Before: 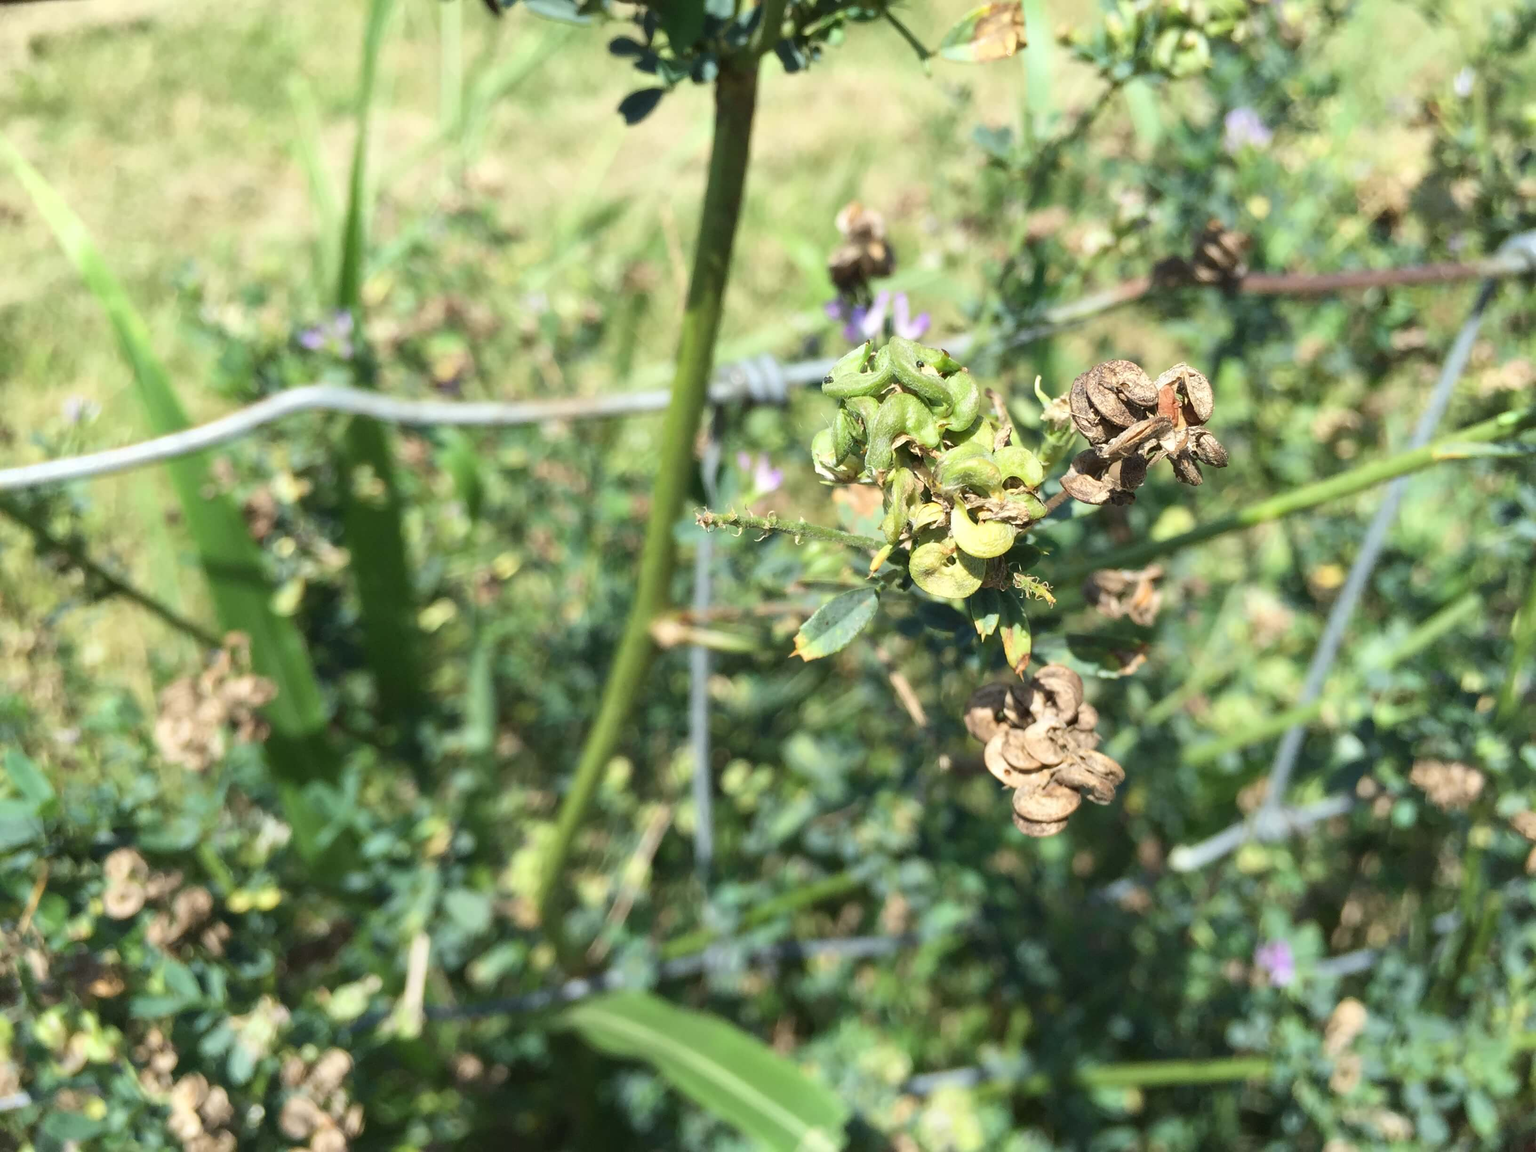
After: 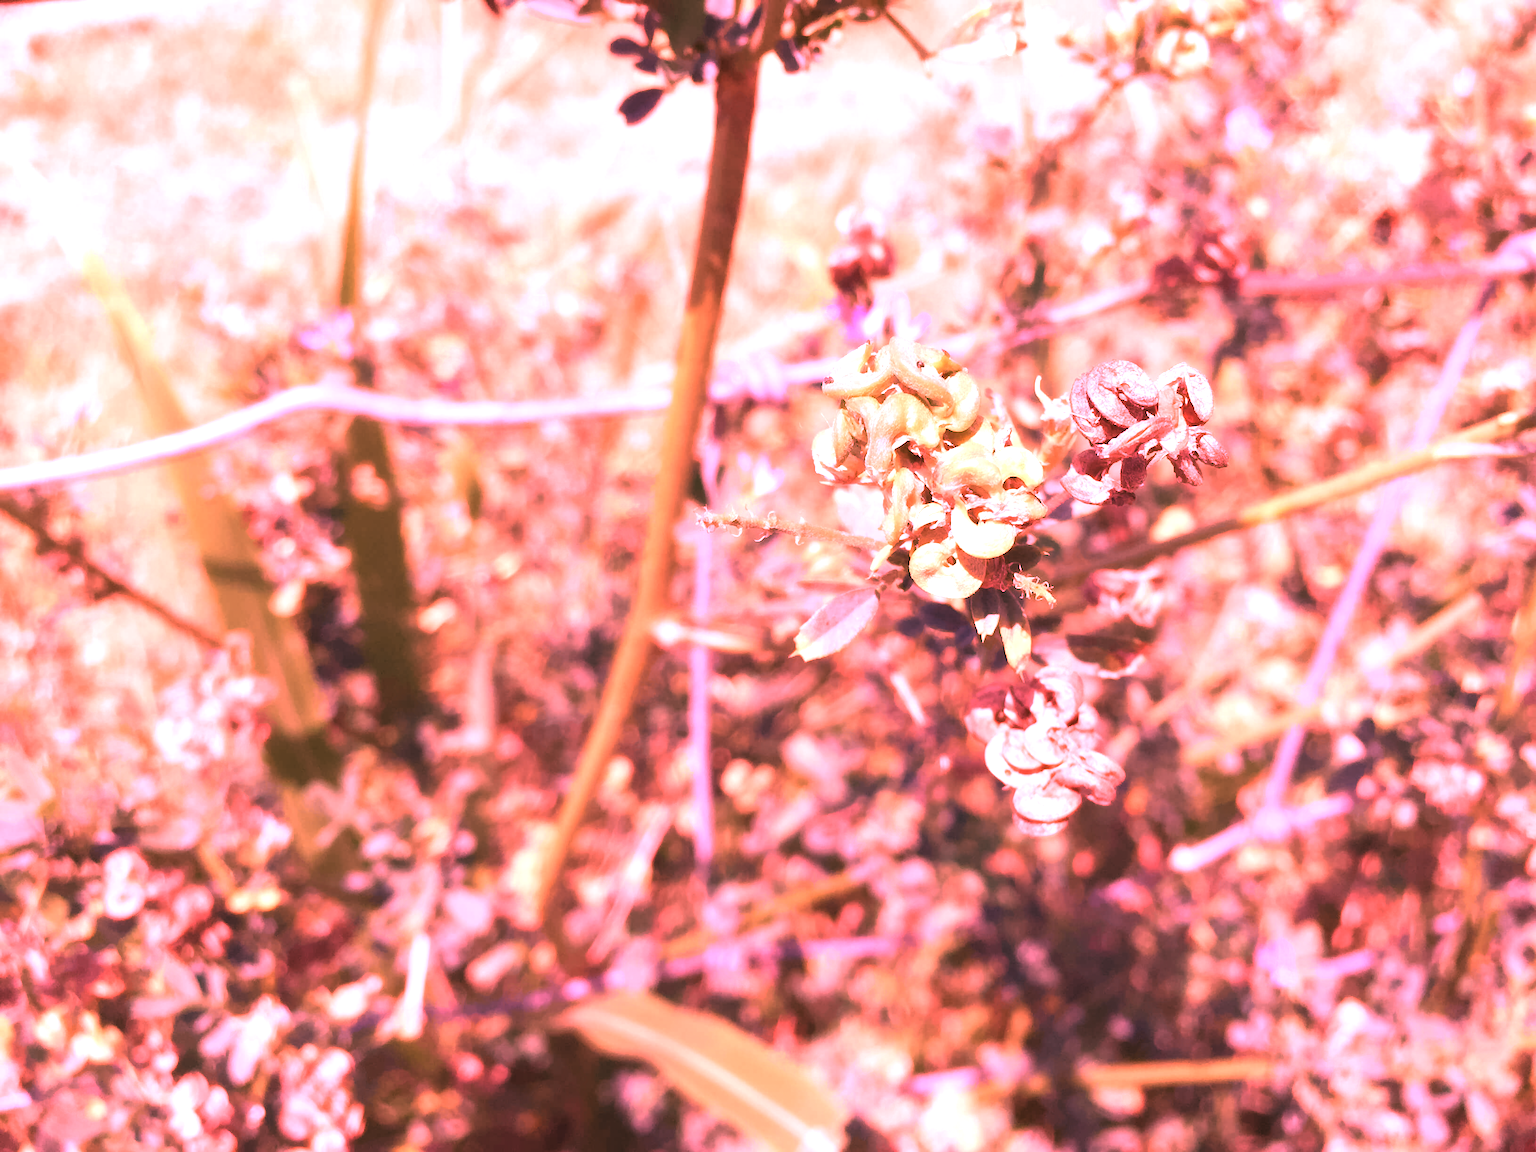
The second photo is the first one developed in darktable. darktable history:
contrast equalizer: octaves 7, y [[0.502, 0.505, 0.512, 0.529, 0.564, 0.588], [0.5 ×6], [0.502, 0.505, 0.512, 0.529, 0.564, 0.588], [0, 0.001, 0.001, 0.004, 0.008, 0.011], [0, 0.001, 0.001, 0.004, 0.008, 0.011]], mix -1
raw chromatic aberrations: on, module defaults
denoise (profiled): strength 1.2, preserve shadows 1.8, a [-1, 0, 0], y [[0.5 ×7] ×4, [0 ×7], [0.5 ×7]], compensate highlight preservation false
color calibration: illuminant F (fluorescent), F source F9 (Cool White Deluxe 4150 K) – high CRI, x 0.374, y 0.373, temperature 4158.34 K
white balance: red 2.9, blue 1.358
